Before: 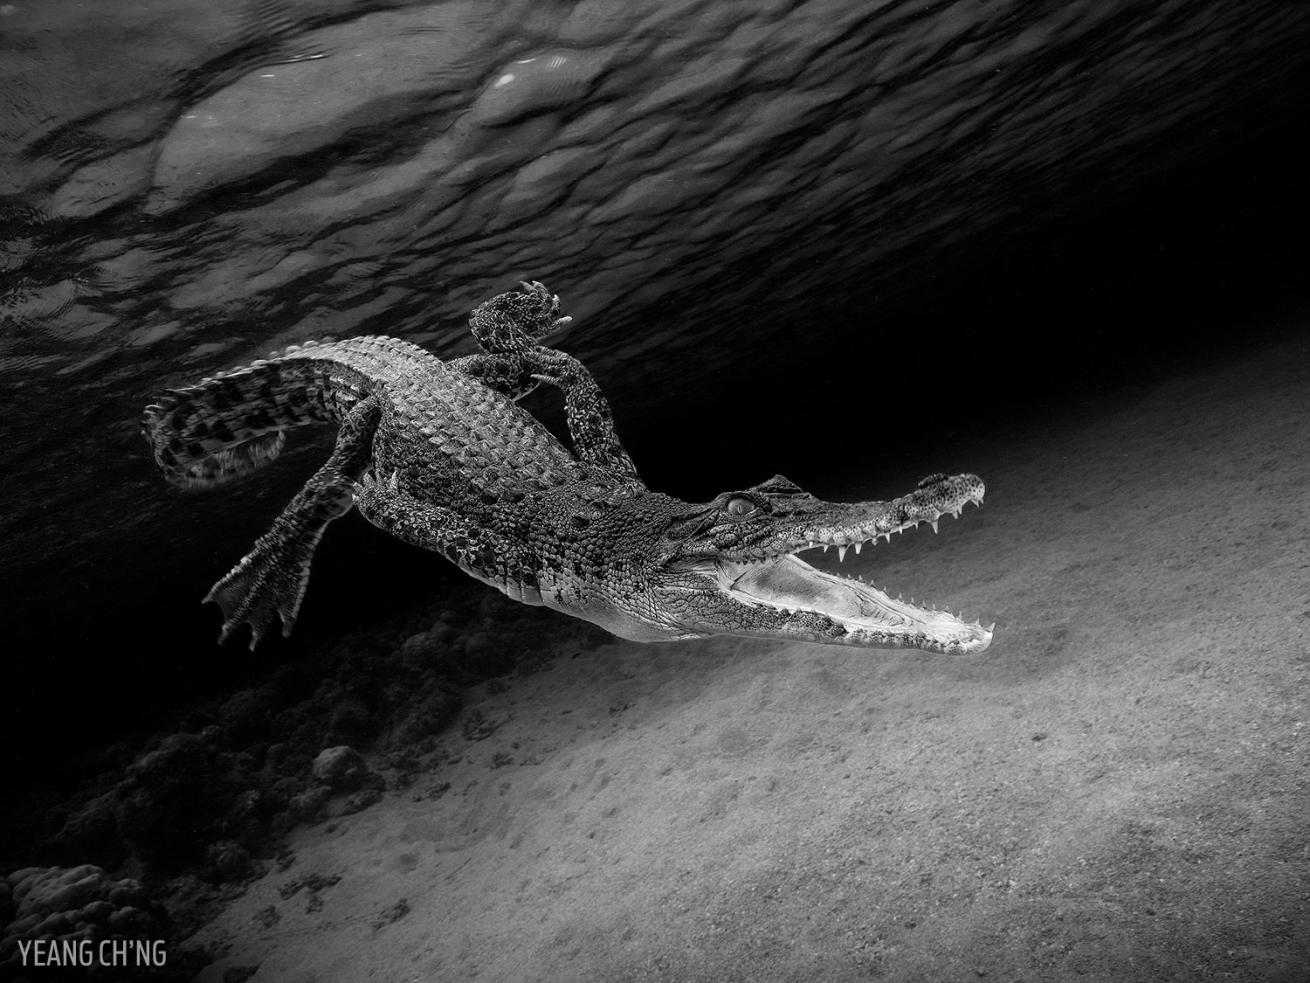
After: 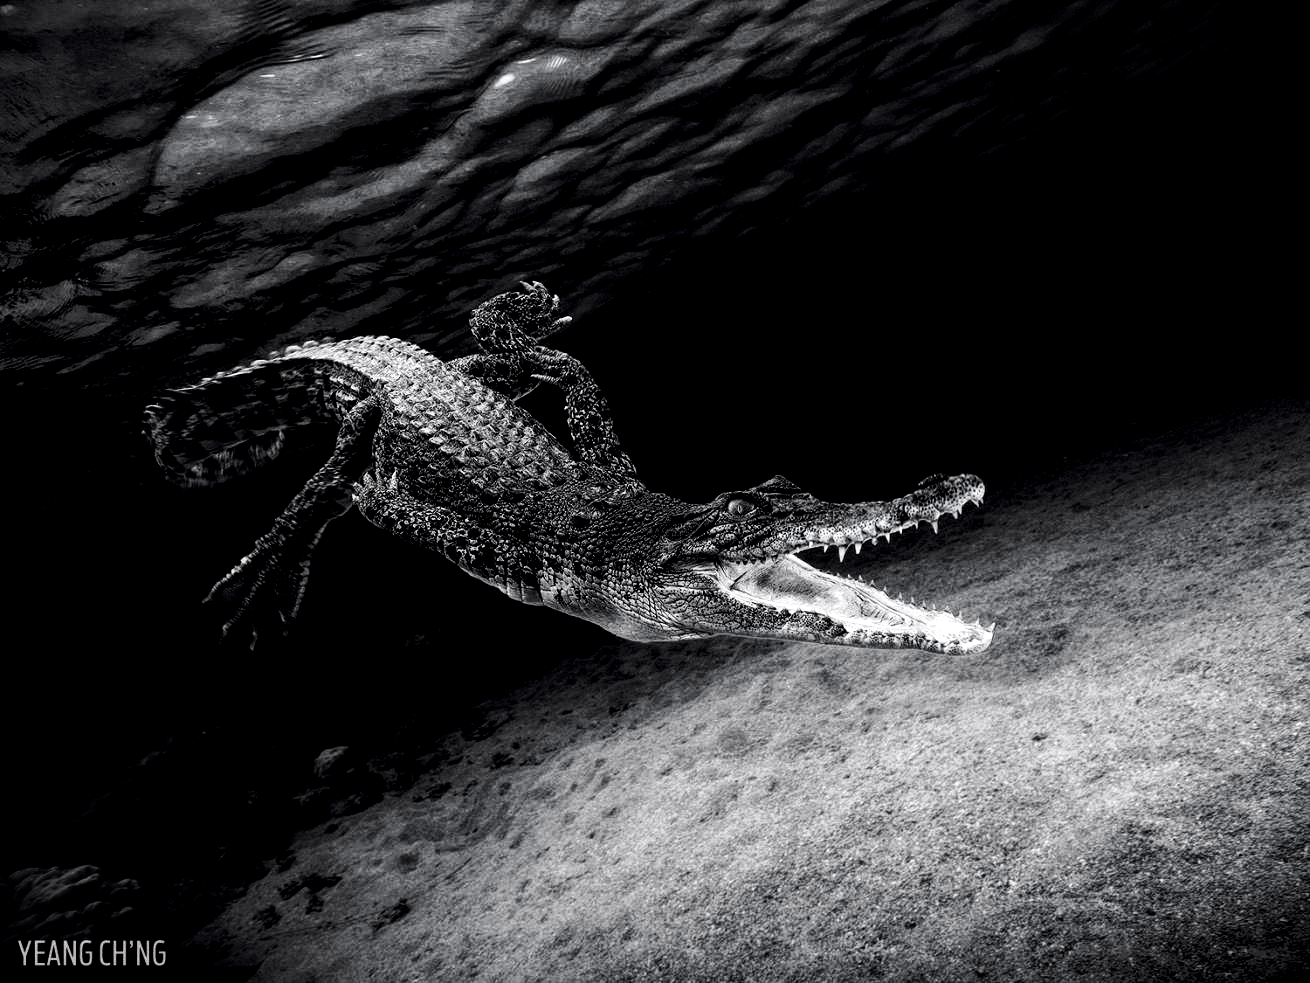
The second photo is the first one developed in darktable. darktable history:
local contrast: highlights 100%, shadows 100%, detail 200%, midtone range 0.2
base curve: curves: ch0 [(0, 0) (0.032, 0.025) (0.121, 0.166) (0.206, 0.329) (0.605, 0.79) (1, 1)], preserve colors none
contrast brightness saturation: contrast 0.19, brightness -0.24, saturation 0.11
